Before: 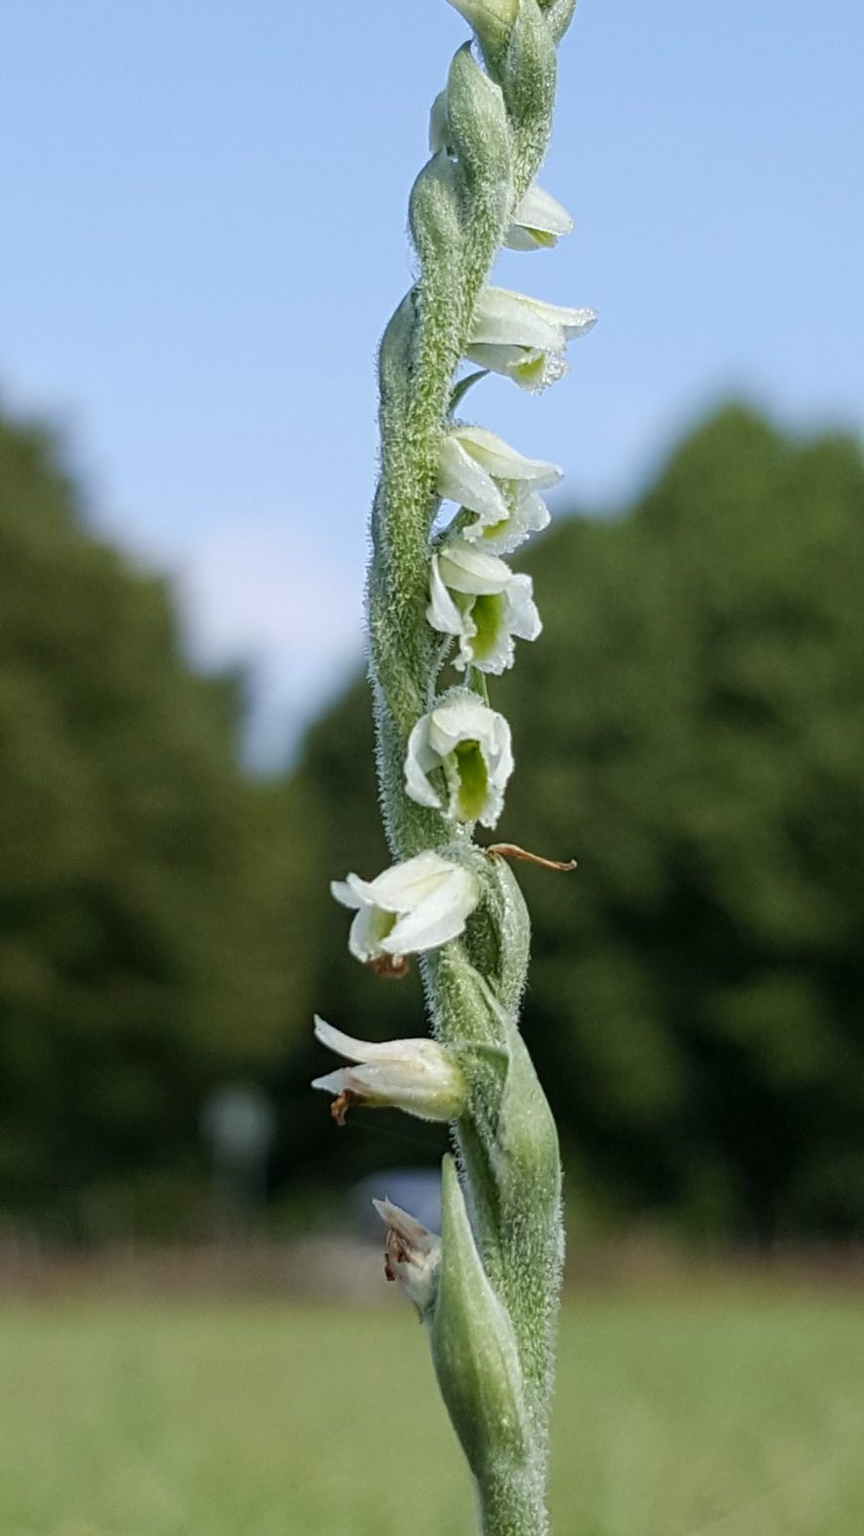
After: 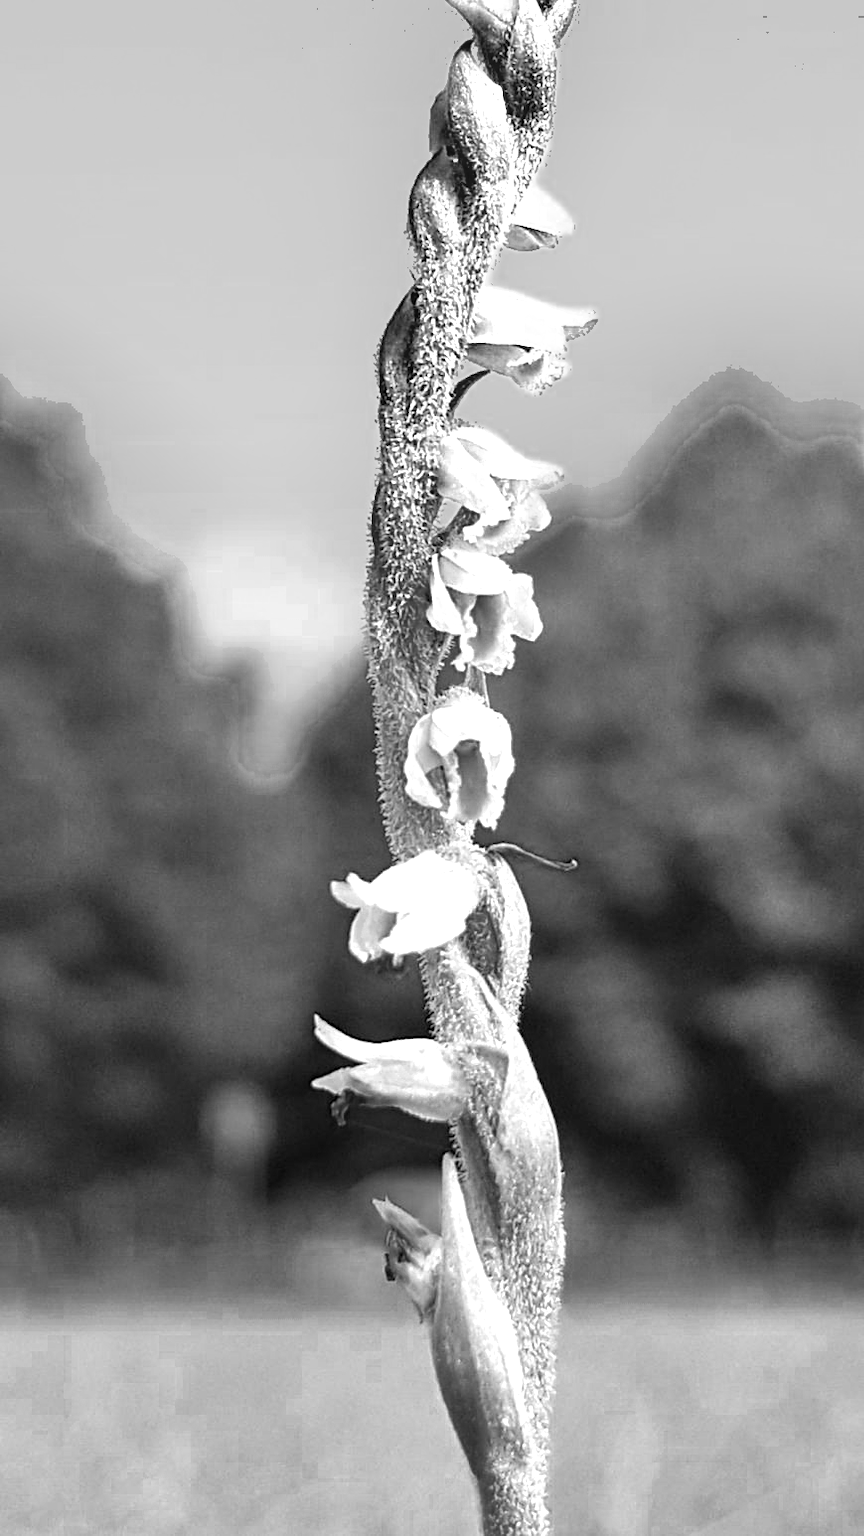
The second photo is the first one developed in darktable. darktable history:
shadows and highlights: soften with gaussian
color zones: curves: ch0 [(0.002, 0.429) (0.121, 0.212) (0.198, 0.113) (0.276, 0.344) (0.331, 0.541) (0.41, 0.56) (0.482, 0.289) (0.619, 0.227) (0.721, 0.18) (0.821, 0.435) (0.928, 0.555) (1, 0.587)]; ch1 [(0, 0) (0.143, 0) (0.286, 0) (0.429, 0) (0.571, 0) (0.714, 0) (0.857, 0)]
exposure: black level correction 0, exposure 1 EV, compensate exposure bias true, compensate highlight preservation false
sharpen: amount 0.2
